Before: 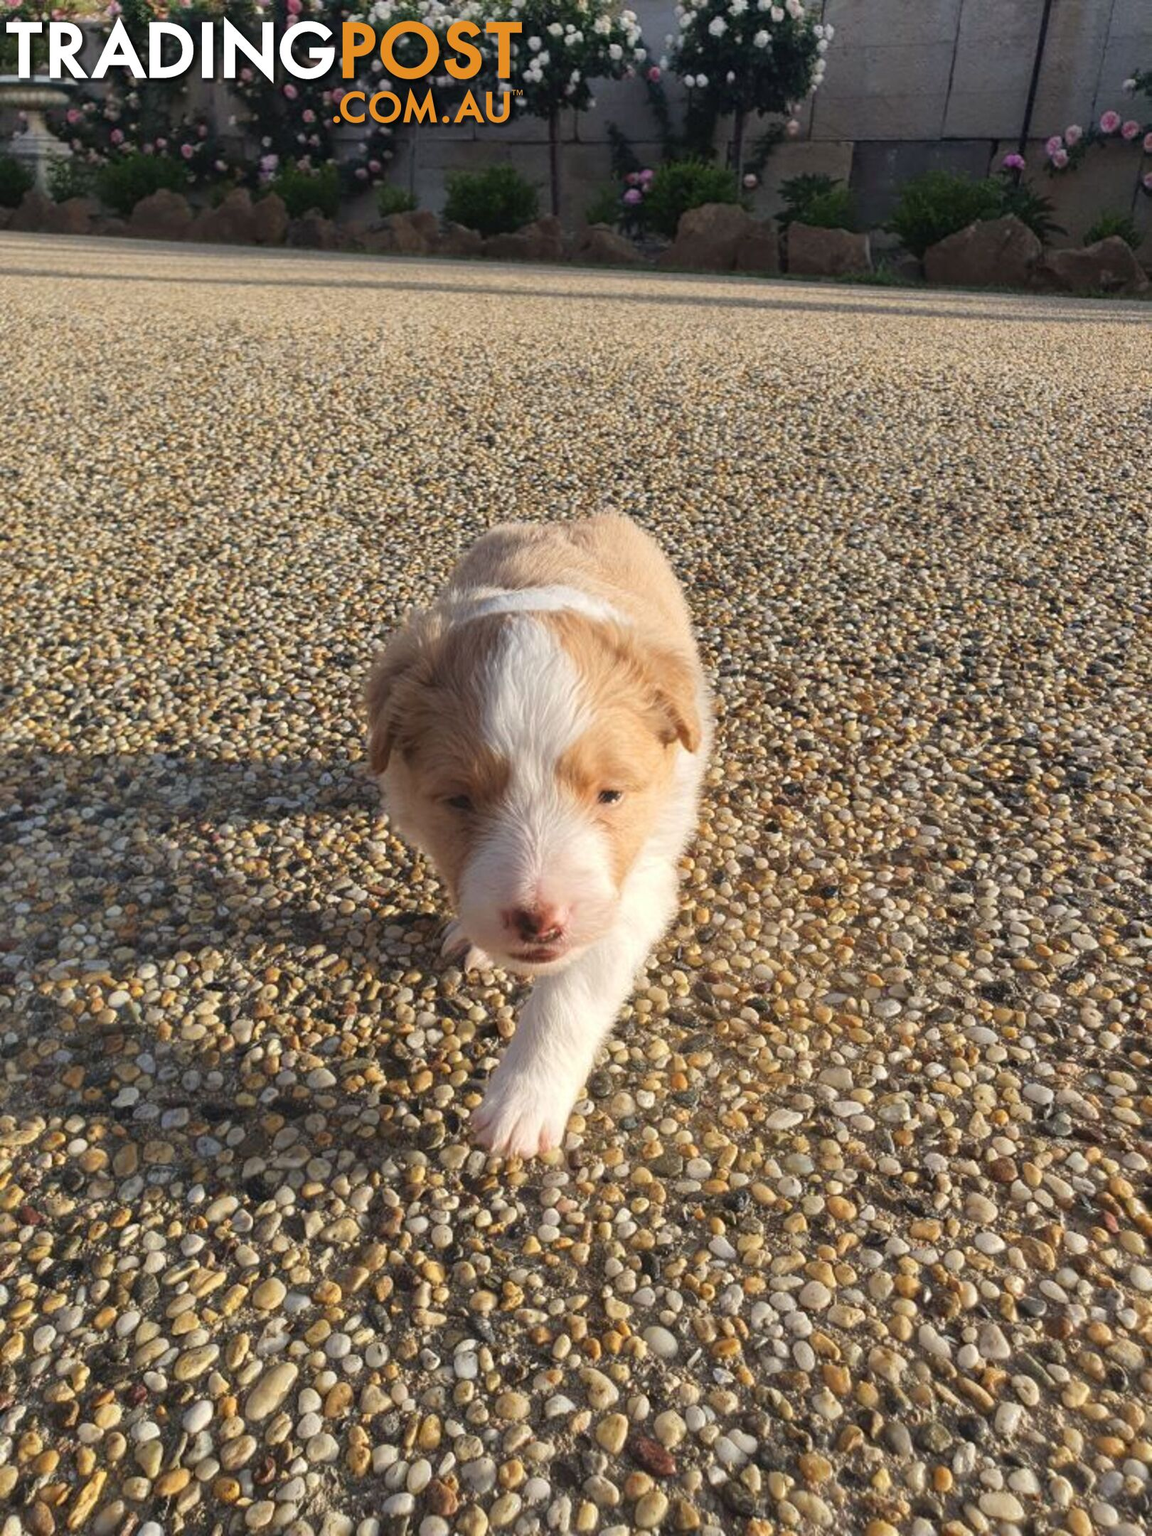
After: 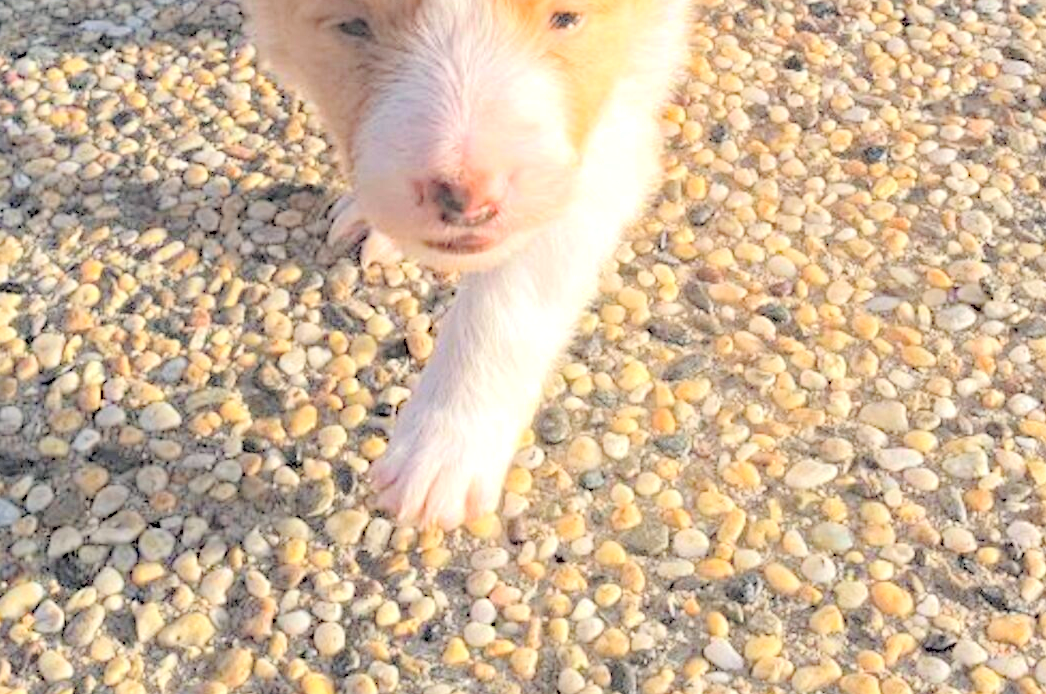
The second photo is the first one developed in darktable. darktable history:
tone equalizer: -8 EV -0.432 EV, -7 EV -0.404 EV, -6 EV -0.298 EV, -5 EV -0.25 EV, -3 EV 0.228 EV, -2 EV 0.307 EV, -1 EV 0.381 EV, +0 EV 0.42 EV, edges refinement/feathering 500, mask exposure compensation -1.57 EV, preserve details no
contrast brightness saturation: brightness 0.994
crop: left 18.029%, top 50.93%, right 17.382%, bottom 16.932%
haze removal: strength 0.486, distance 0.434, compatibility mode true, adaptive false
